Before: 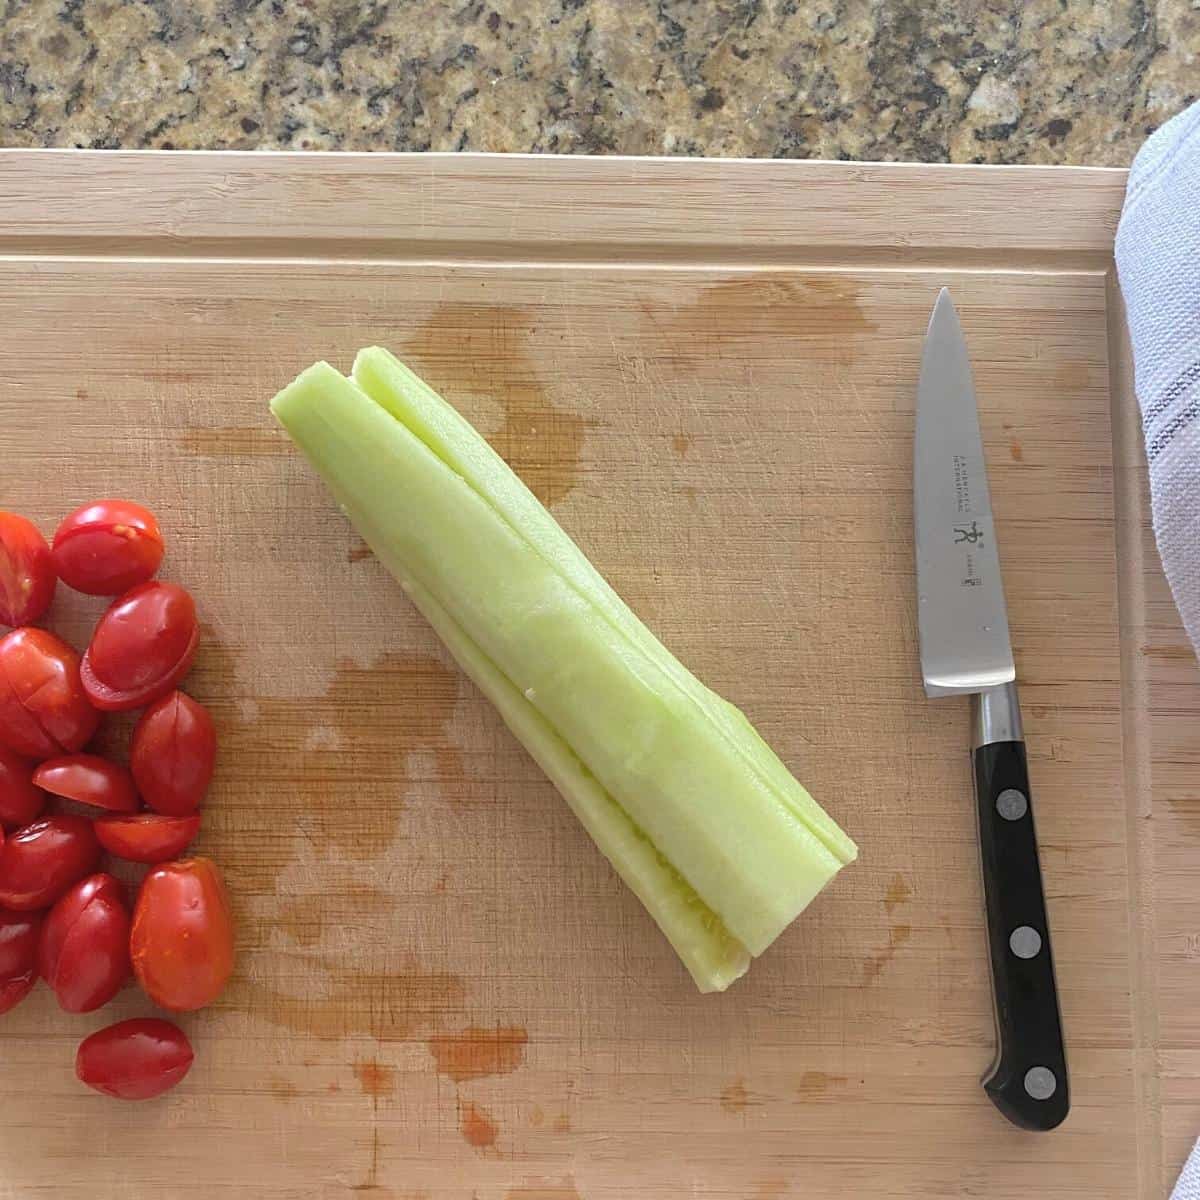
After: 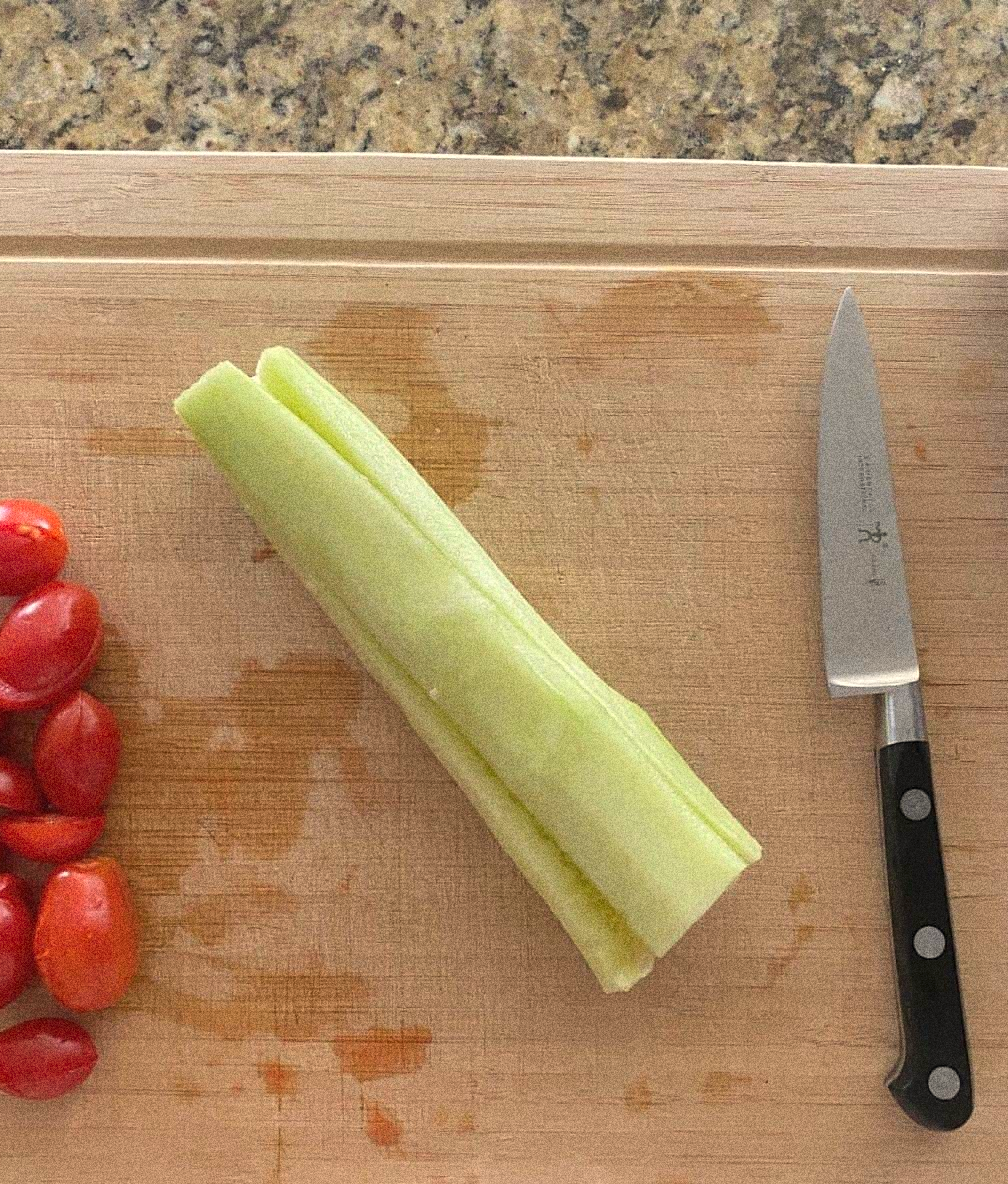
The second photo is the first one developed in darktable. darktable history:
white balance: red 1.045, blue 0.932
exposure: compensate highlight preservation false
crop: left 8.026%, right 7.374%
grain: coarseness 14.49 ISO, strength 48.04%, mid-tones bias 35%
